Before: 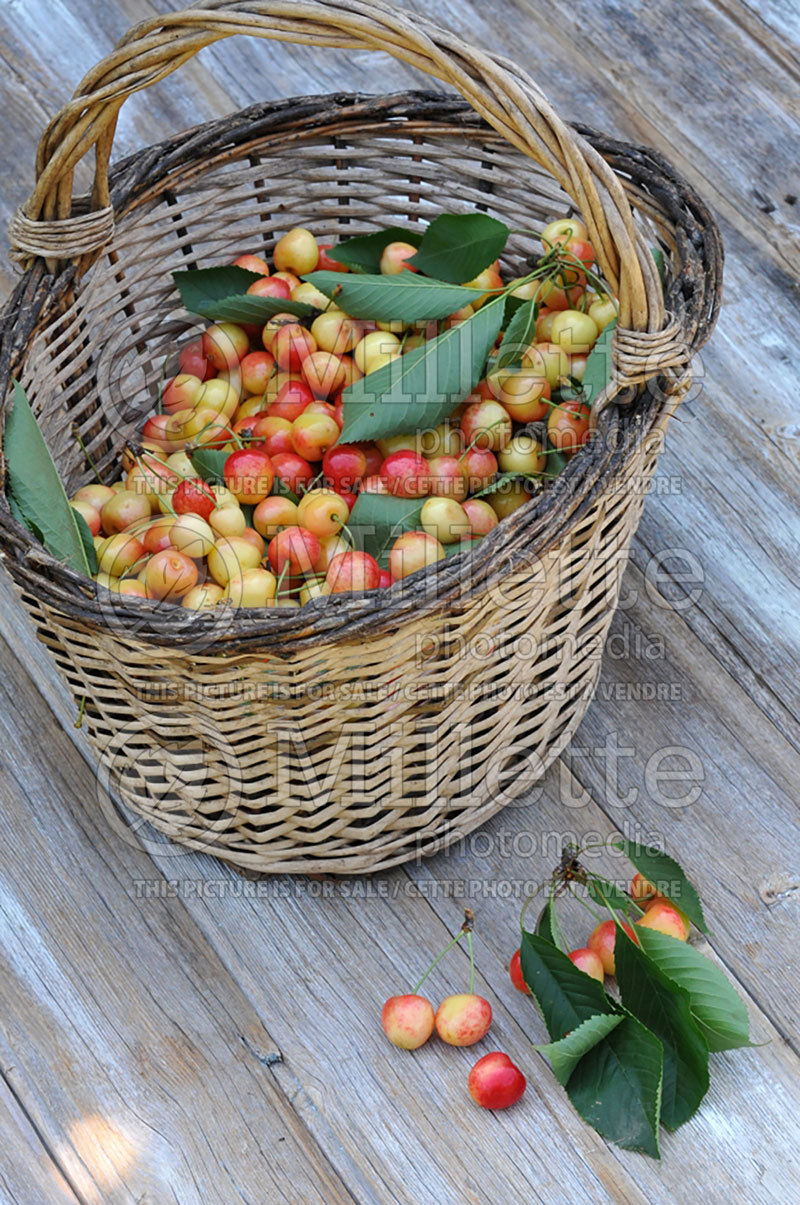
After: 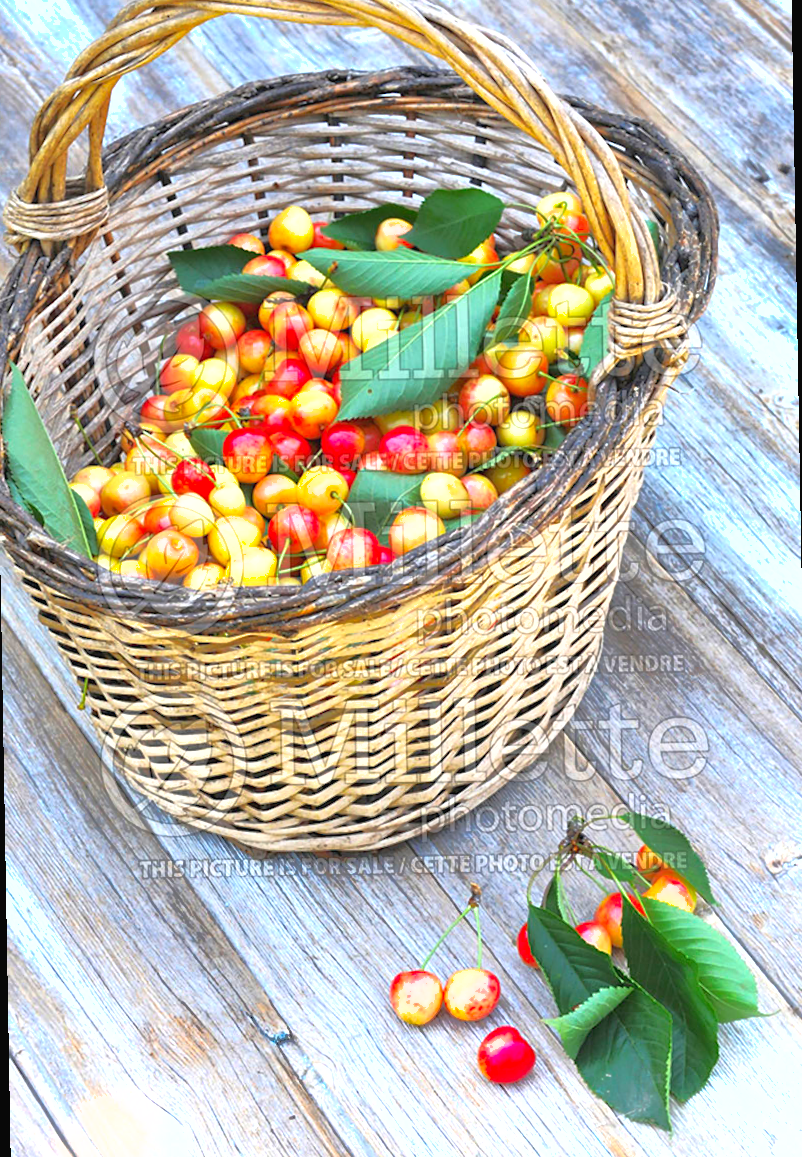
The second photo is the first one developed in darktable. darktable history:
exposure: black level correction 0, exposure 1.1 EV, compensate exposure bias true, compensate highlight preservation false
rotate and perspective: rotation -1°, crop left 0.011, crop right 0.989, crop top 0.025, crop bottom 0.975
shadows and highlights: highlights -60
tone equalizer: on, module defaults
contrast brightness saturation: contrast 0.2, brightness 0.16, saturation 0.22
